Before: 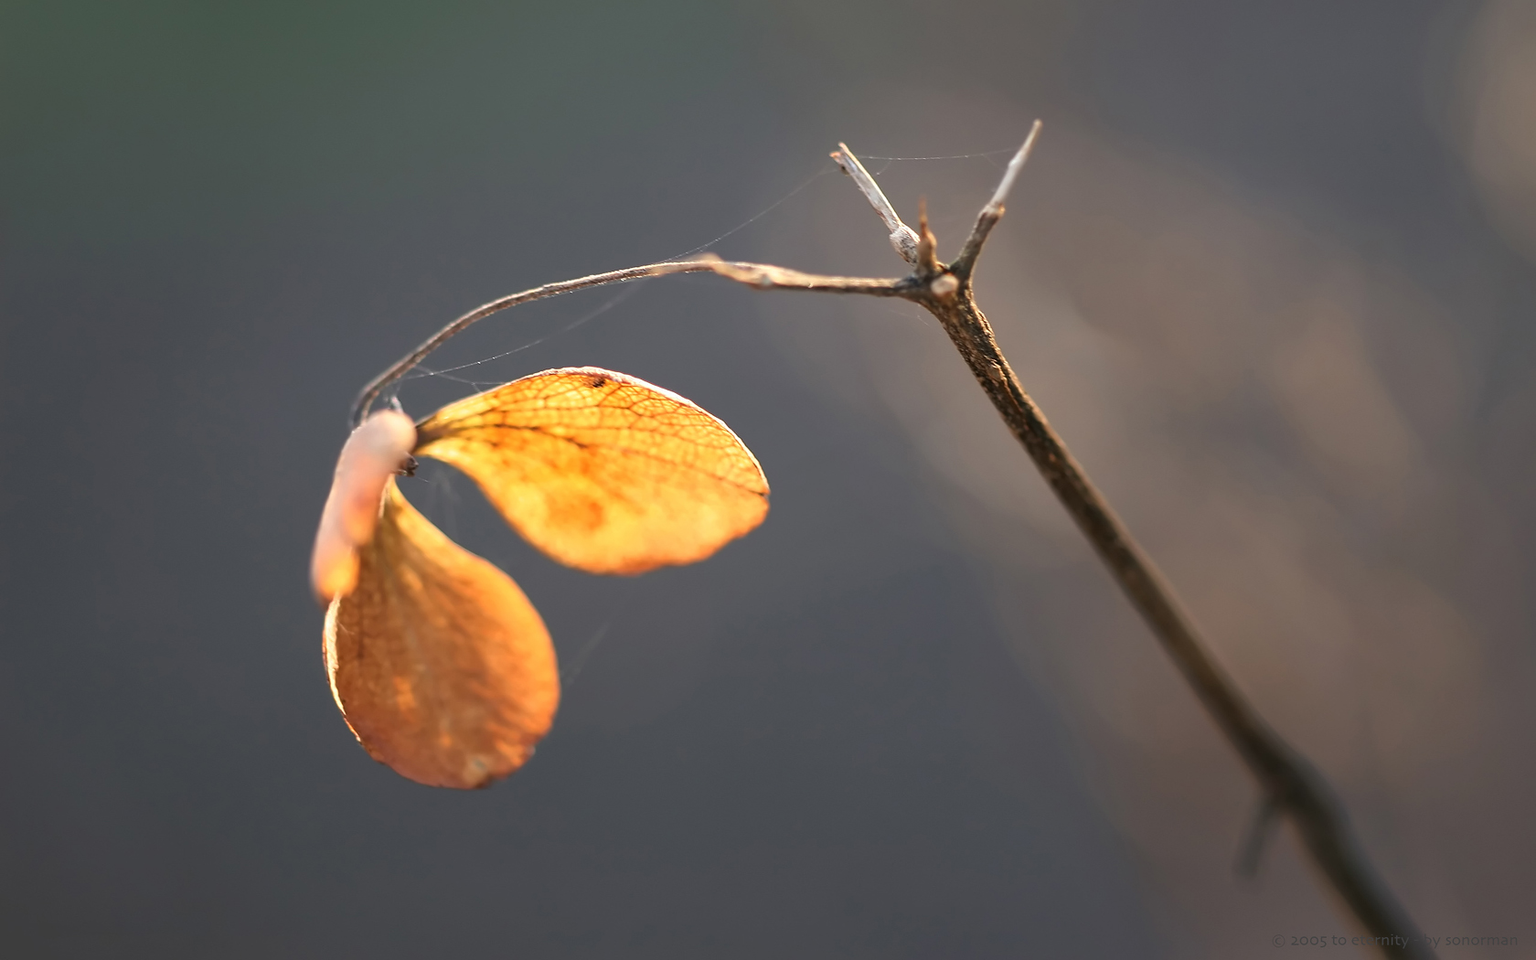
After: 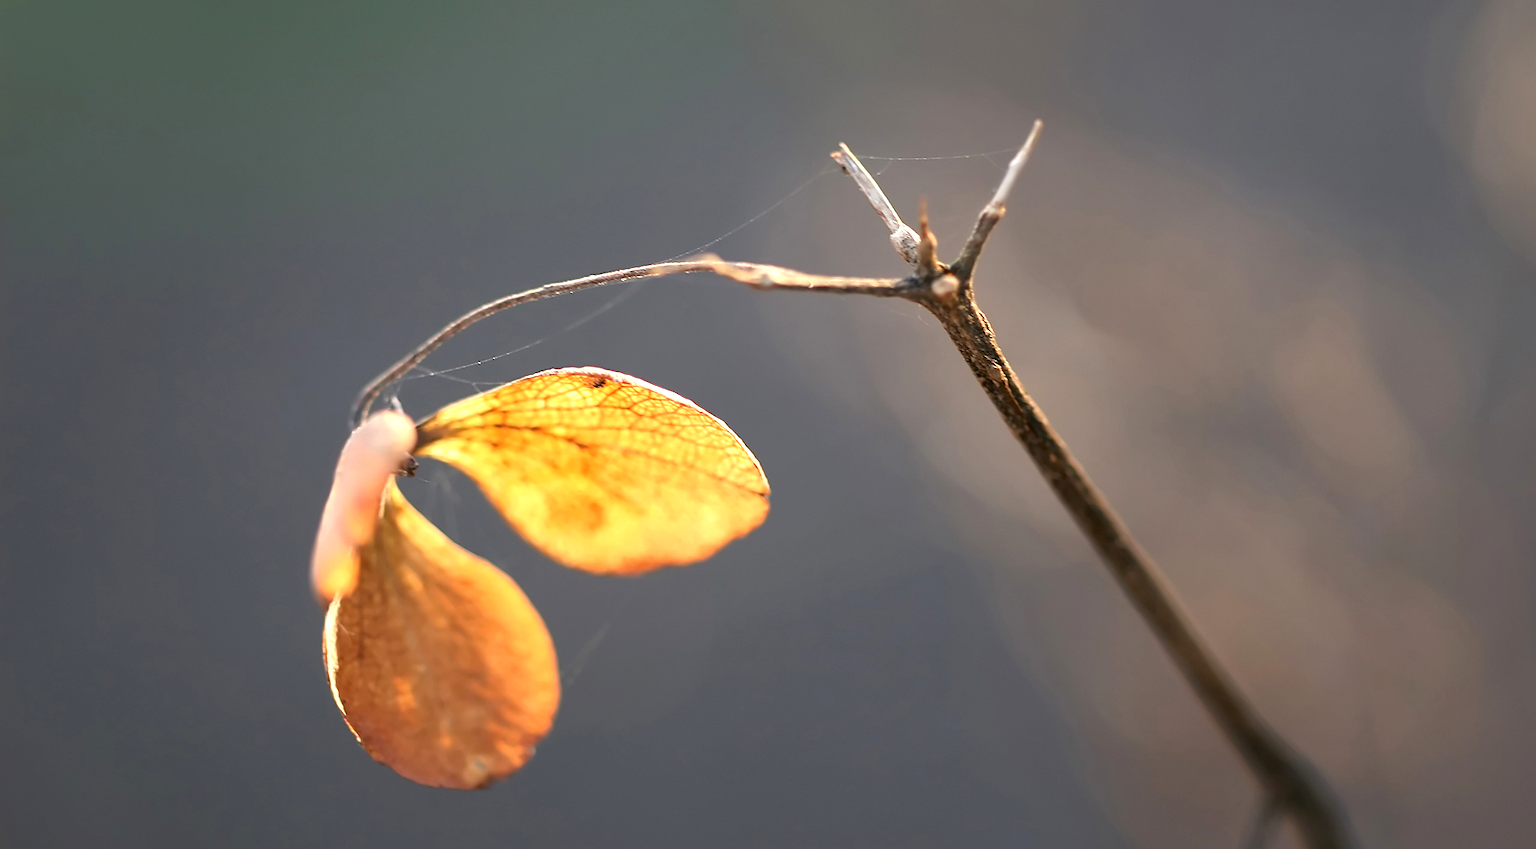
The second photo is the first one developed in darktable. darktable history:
exposure: black level correction 0.003, exposure 0.383 EV, compensate highlight preservation false
crop and rotate: top 0%, bottom 11.49%
